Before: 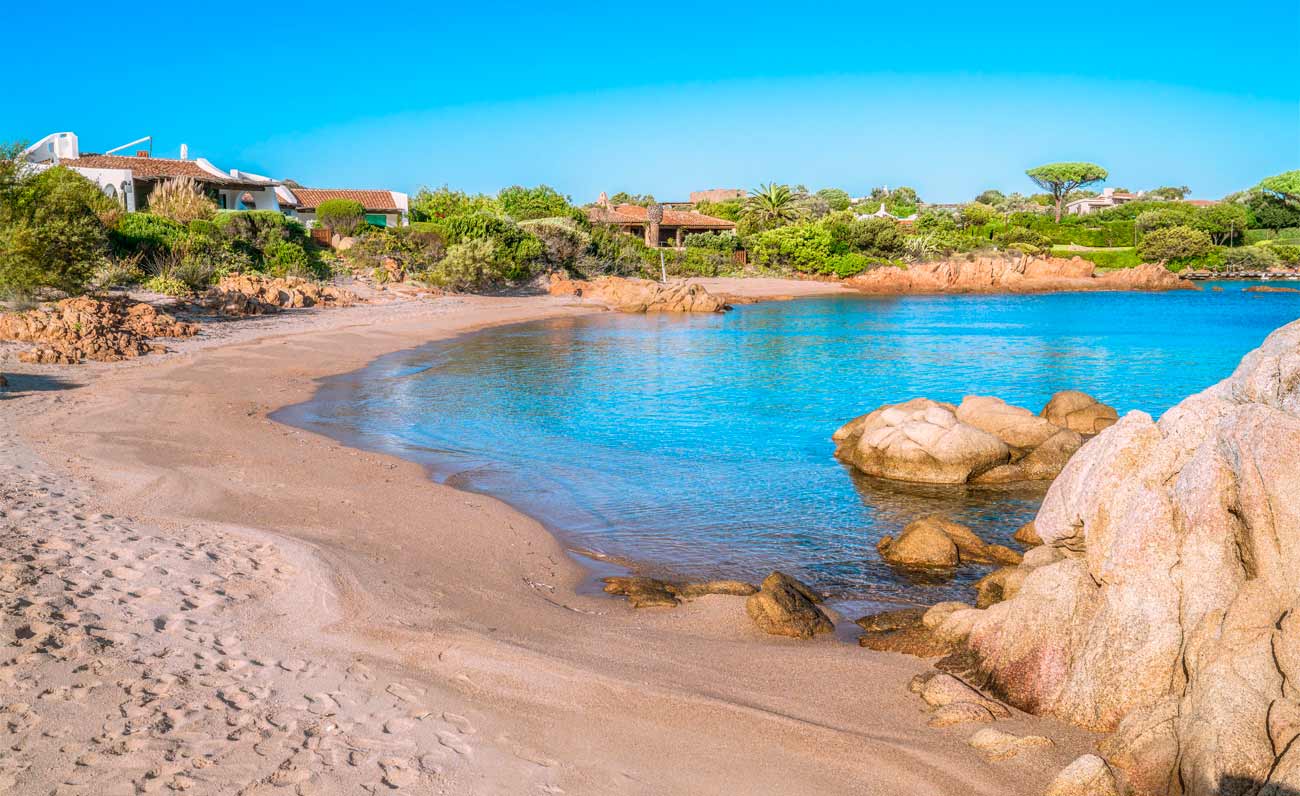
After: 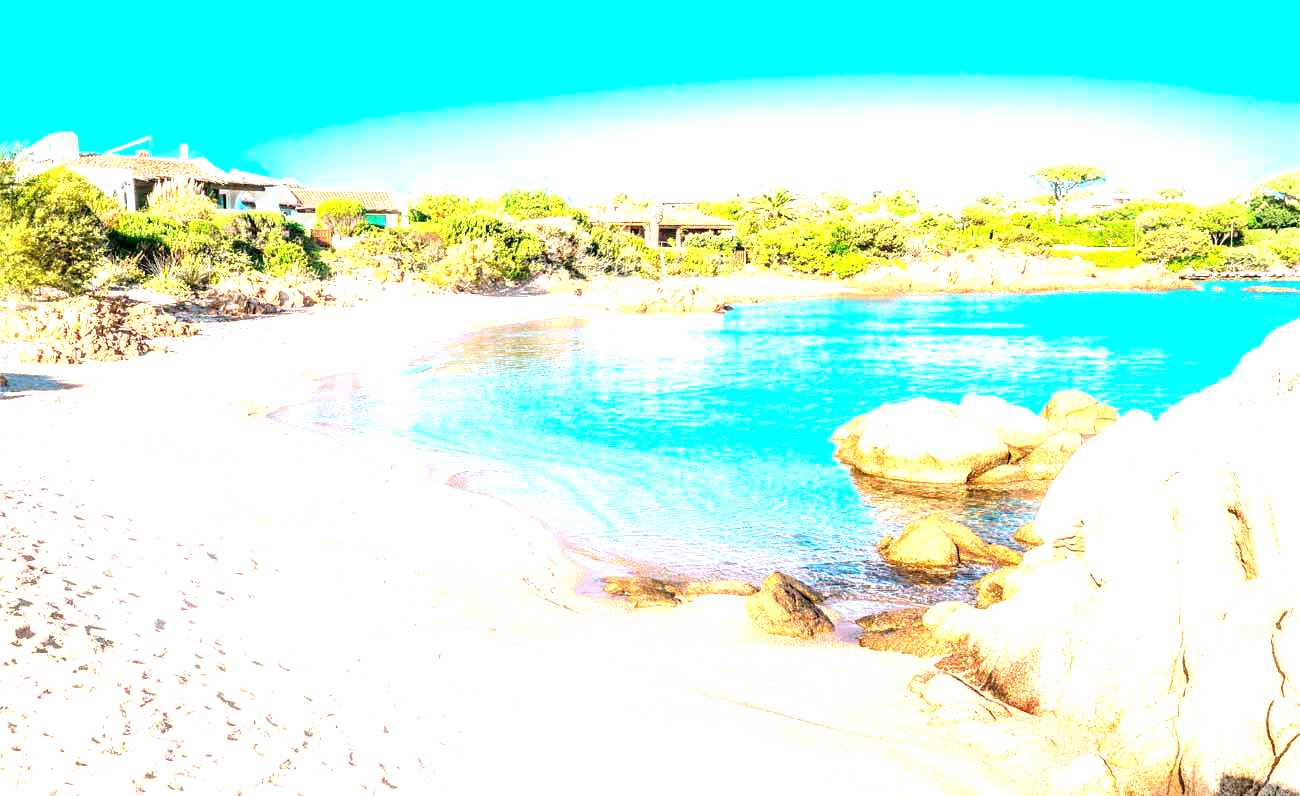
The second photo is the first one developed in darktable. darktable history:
tone equalizer: -8 EV -1.11 EV, -7 EV -1.01 EV, -6 EV -0.864 EV, -5 EV -0.587 EV, -3 EV 0.565 EV, -2 EV 0.857 EV, -1 EV 0.986 EV, +0 EV 1.06 EV
contrast brightness saturation: contrast 0.072
exposure: black level correction 0, exposure 1.2 EV, compensate exposure bias true, compensate highlight preservation false
